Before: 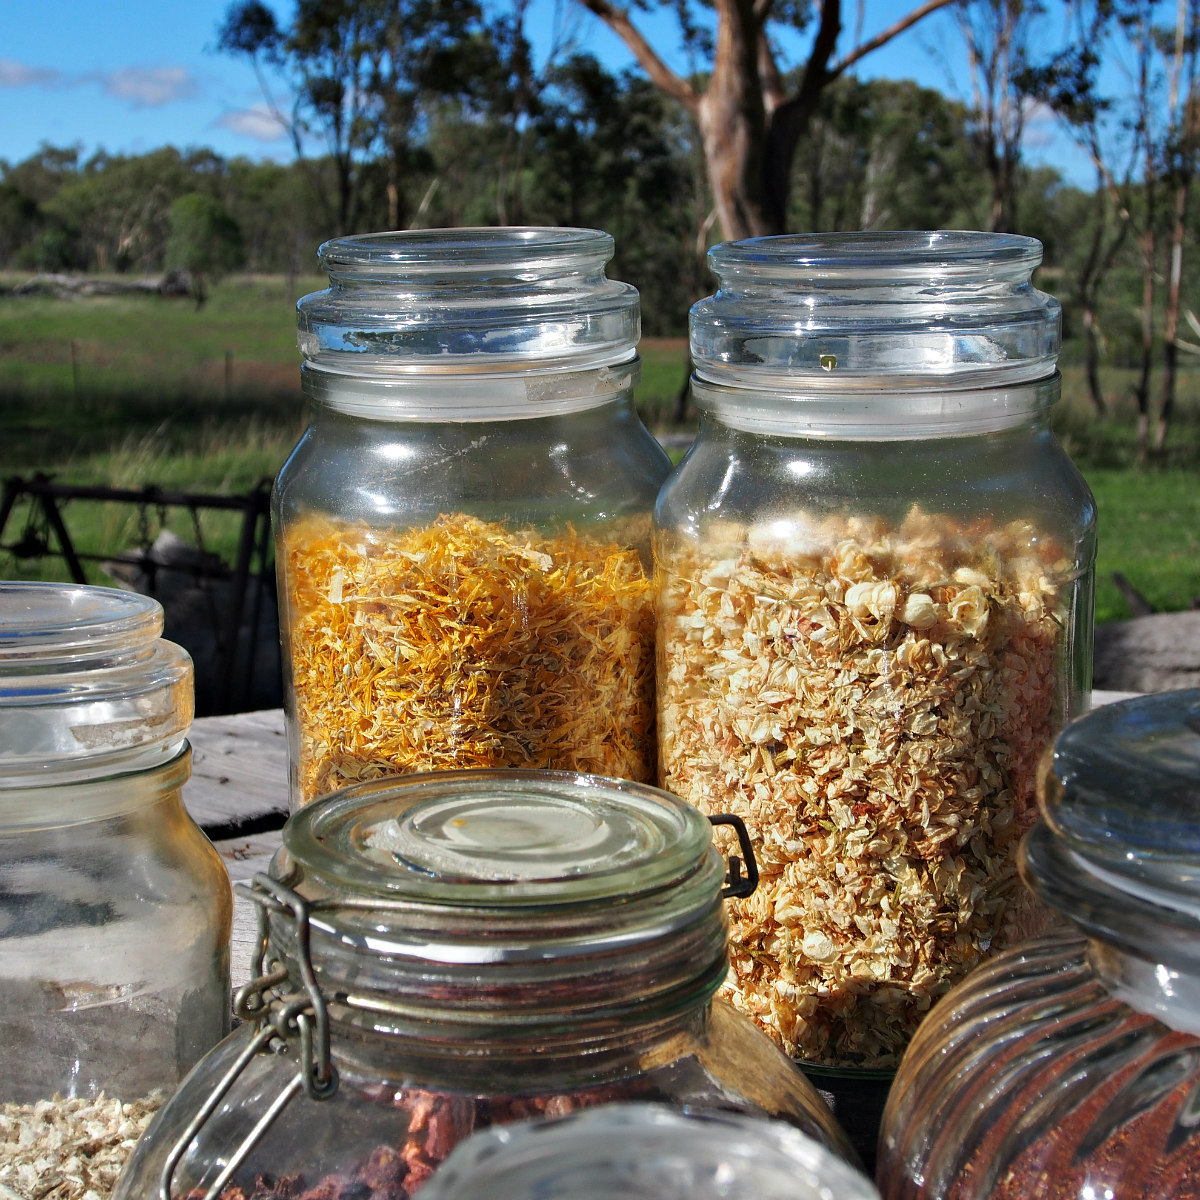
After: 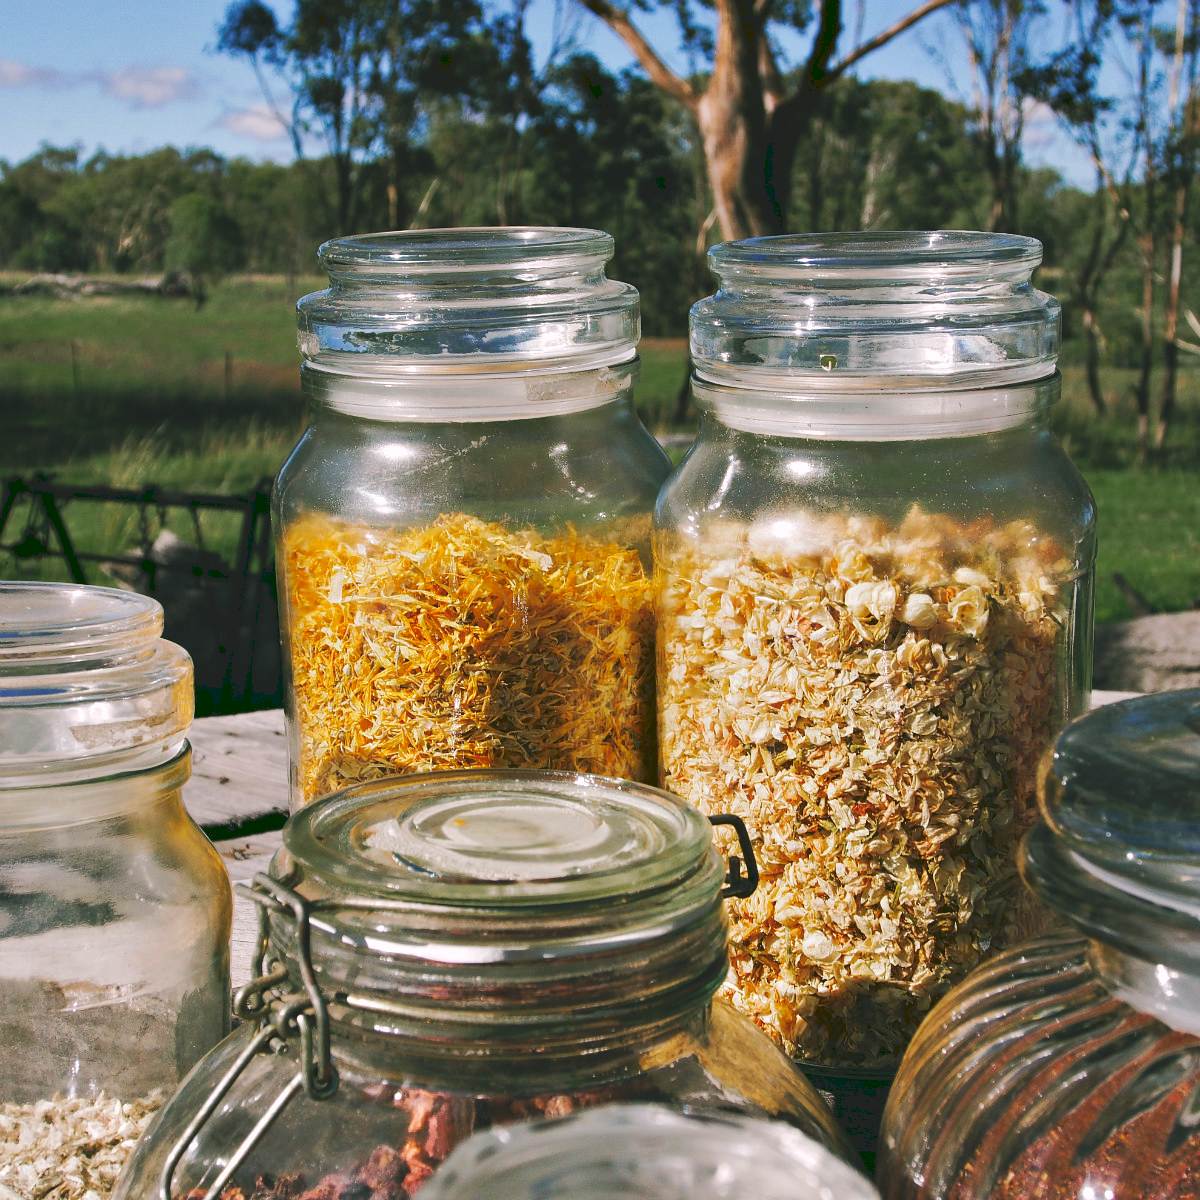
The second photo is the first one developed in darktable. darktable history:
tone curve: curves: ch0 [(0, 0) (0.003, 0.126) (0.011, 0.129) (0.025, 0.129) (0.044, 0.136) (0.069, 0.145) (0.1, 0.162) (0.136, 0.182) (0.177, 0.211) (0.224, 0.254) (0.277, 0.307) (0.335, 0.366) (0.399, 0.441) (0.468, 0.533) (0.543, 0.624) (0.623, 0.702) (0.709, 0.774) (0.801, 0.835) (0.898, 0.904) (1, 1)], preserve colors none
color look up table: target L [91.26, 92.34, 84.48, 85.46, 76.83, 64.85, 66.97, 54.17, 46.74, 48.41, 55.26, 32.84, 26.12, 4.418, 200.93, 92.95, 77.89, 72.33, 69.69, 65.86, 53.72, 53.94, 47.39, 37.9, 34.27, 31.02, 31.87, 8.016, 85.99, 78.96, 73.82, 71.13, 62.94, 59.4, 70.33, 57.27, 51.66, 54.18, 50.19, 44.77, 41.14, 36.1, 18.96, 16.13, 92.71, 83.07, 67.21, 54.19, 38.71], target a [-15.92, -1.661, -22.53, -10.86, -36.78, -45.92, -16.22, -21.7, -35.4, -17.65, -30.93, -11.12, -26.45, -13.67, 0, 6.966, 13.91, 24.19, 49.12, 44.66, 69.66, 40.94, 70.36, 25.01, 52.42, 4.555, 53.85, 16.25, 26.6, 17.98, 32.76, 29.66, 68.69, 3.934, 59.41, 11.07, 57.32, 74.33, 76.52, 9.316, 49.24, 34.16, 10.64, 22.57, -26.74, -18.59, -28.39, -5.716, -26.75], target b [50.08, 34.66, 31.41, 4.263, 17.53, 39.16, 23, 45.28, 34.96, 20.04, 11.2, 40.92, 23.16, 6.967, -0.001, 6.762, 67.86, 31.99, 16.35, 71.15, 34.01, 56.15, 66.78, 31.5, 52.05, 10.51, 11.72, 13, -10.84, -23.19, -30.46, 5.58, -14.31, 5.376, -36.51, -58.03, 0.284, -27.08, 8.852, -16.85, -51.51, -14.05, -26.18, -40.62, -6.109, -15.57, -7.317, -30.98, -0.606], num patches 49
